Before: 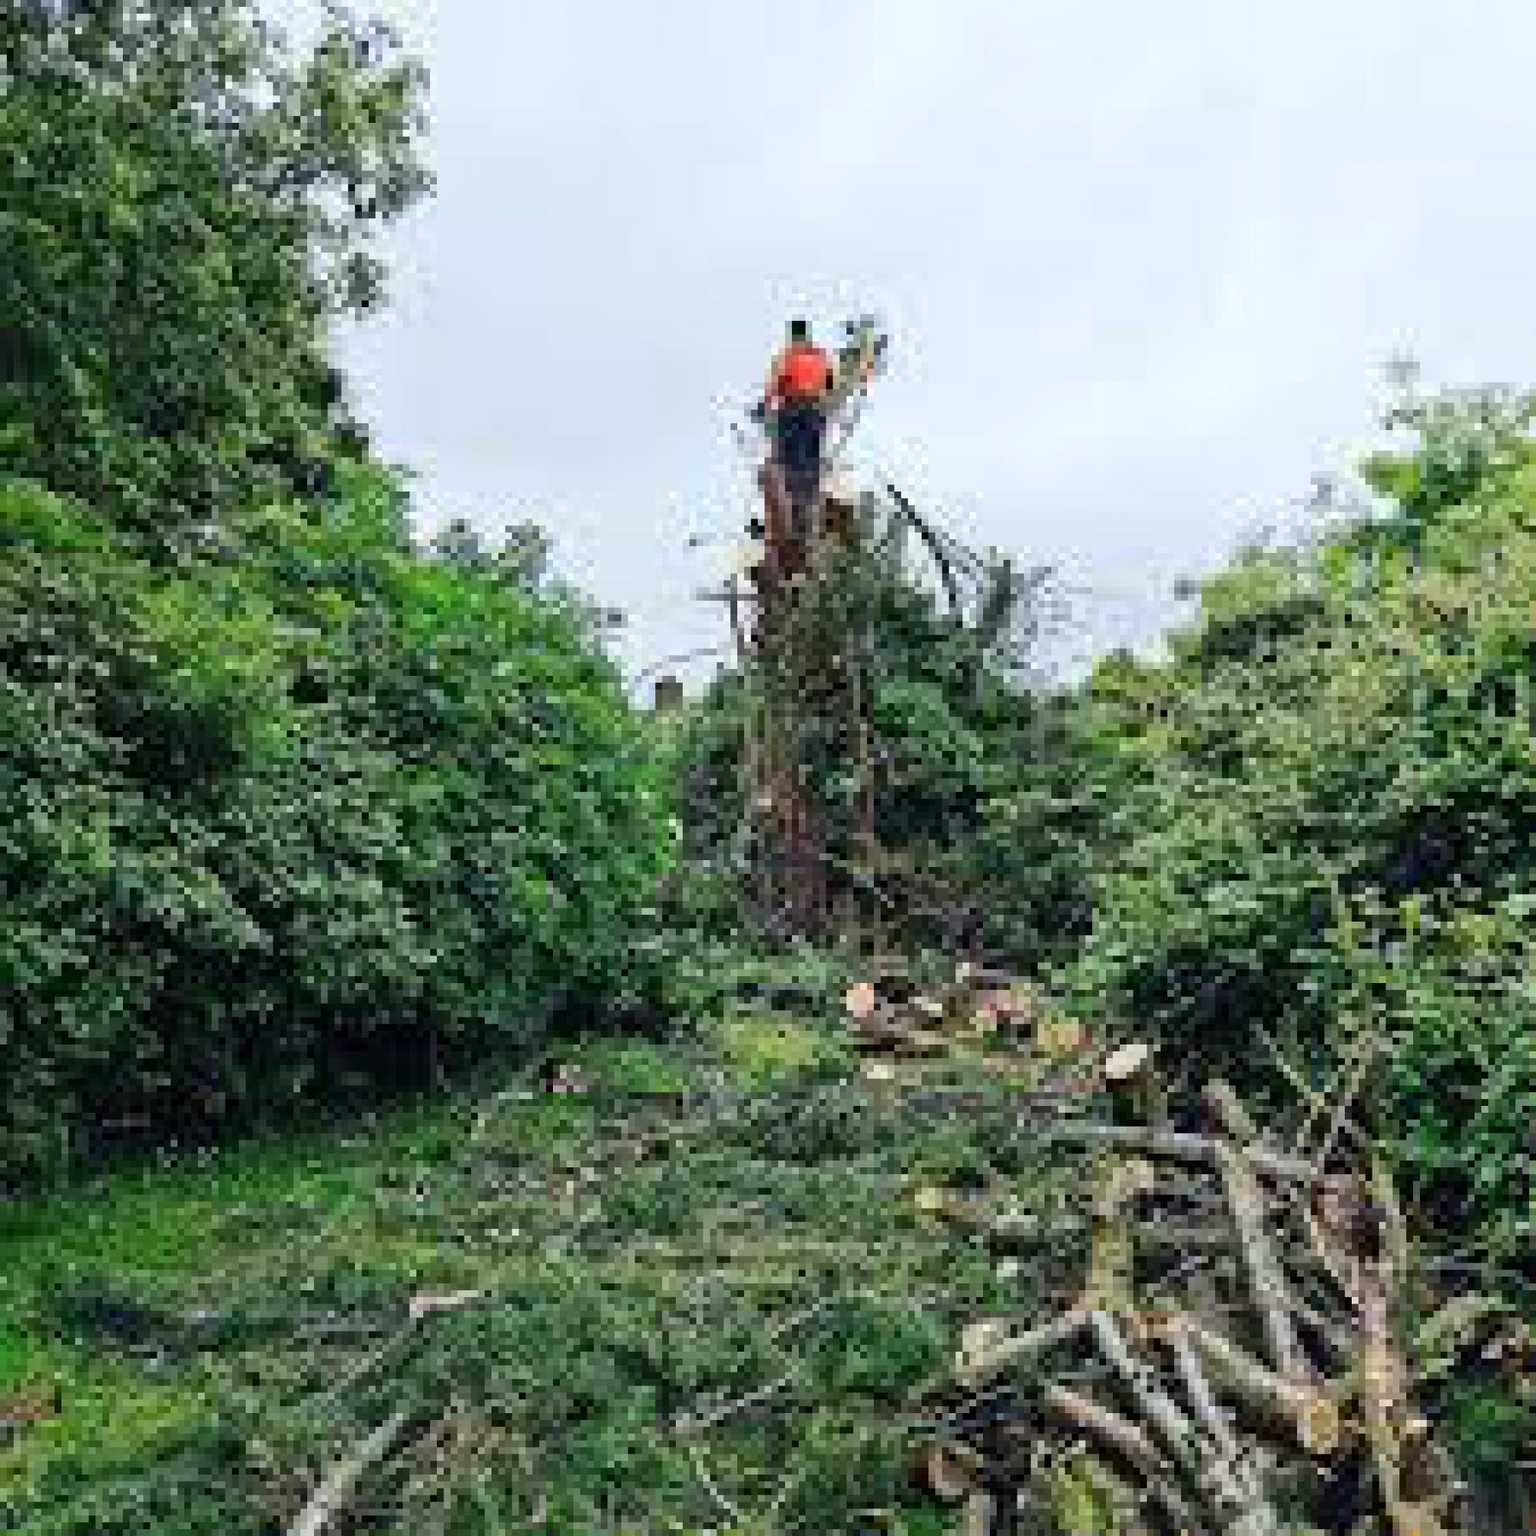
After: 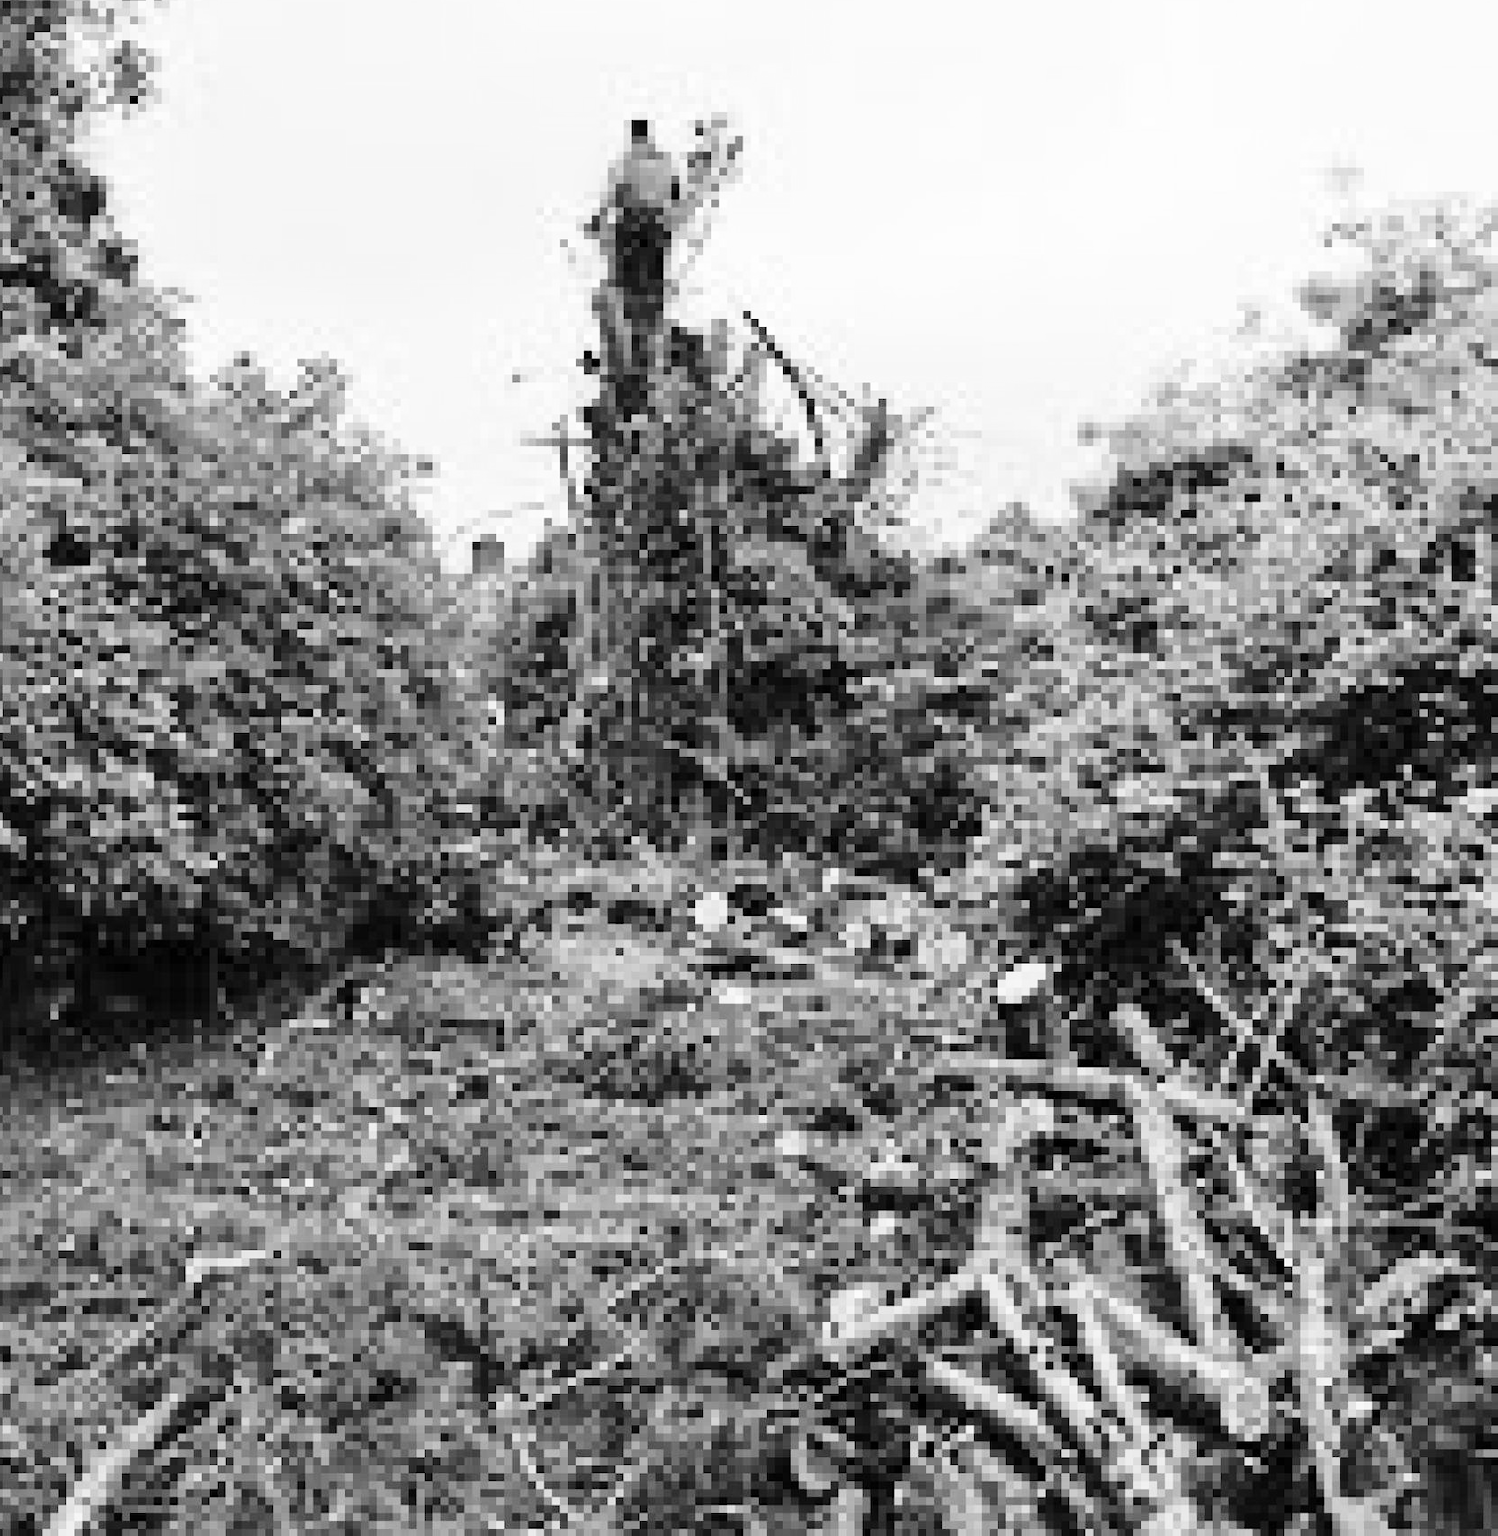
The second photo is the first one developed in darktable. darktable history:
crop: left 16.315%, top 14.246%
base curve: curves: ch0 [(0, 0) (0.028, 0.03) (0.121, 0.232) (0.46, 0.748) (0.859, 0.968) (1, 1)], preserve colors none
monochrome: a -4.13, b 5.16, size 1
